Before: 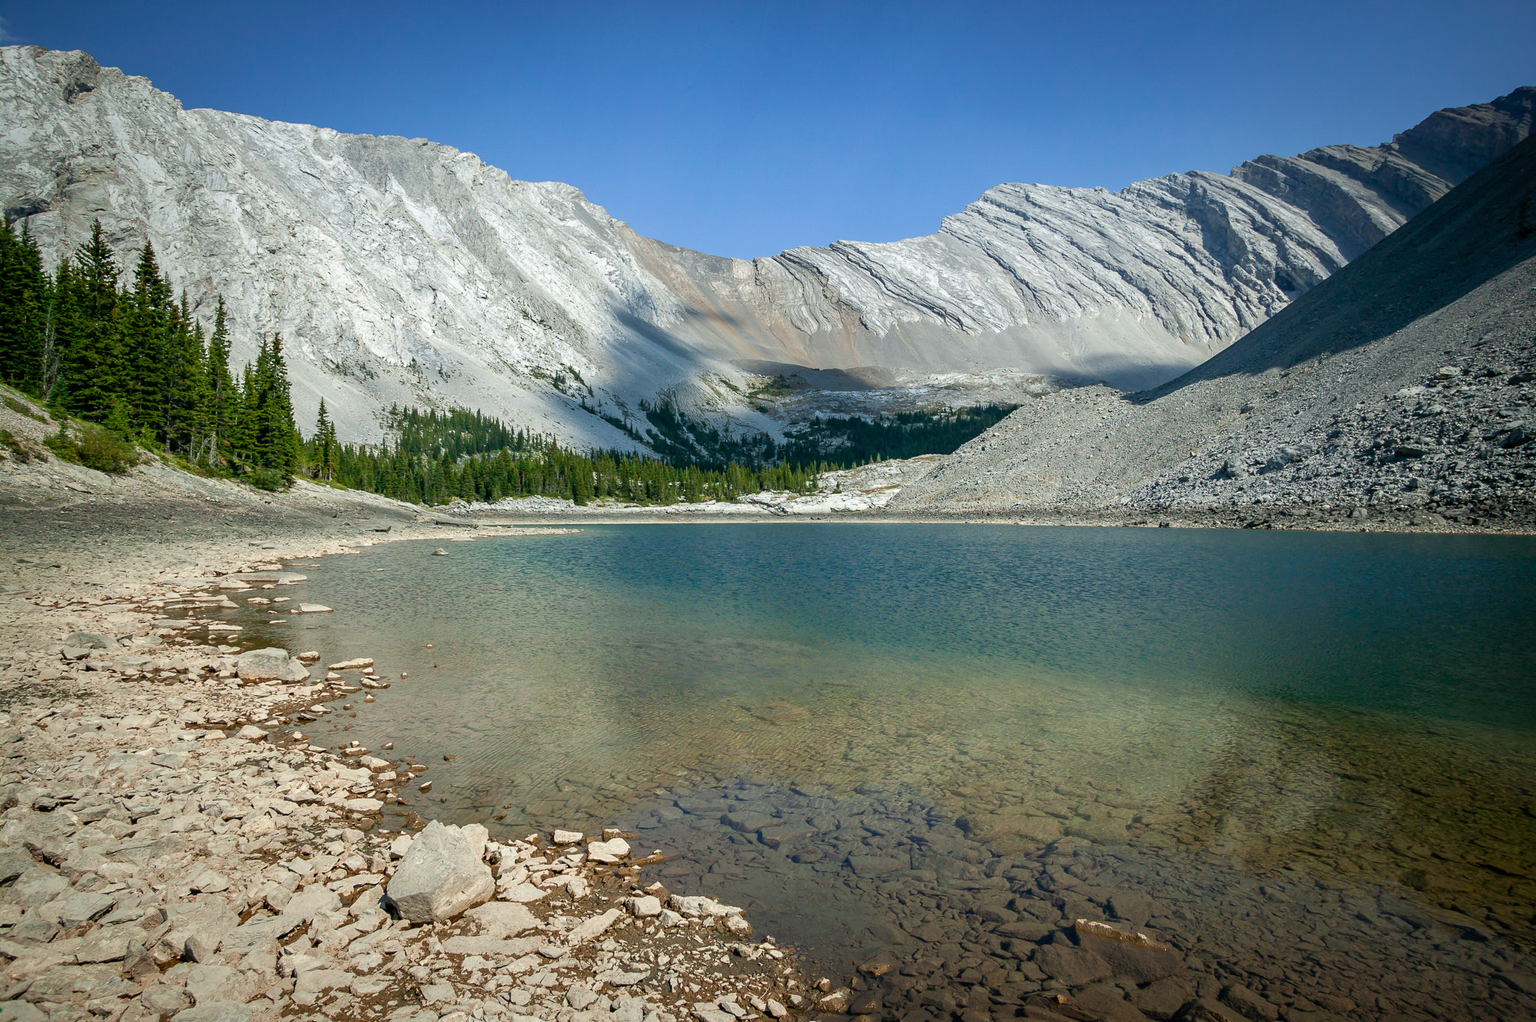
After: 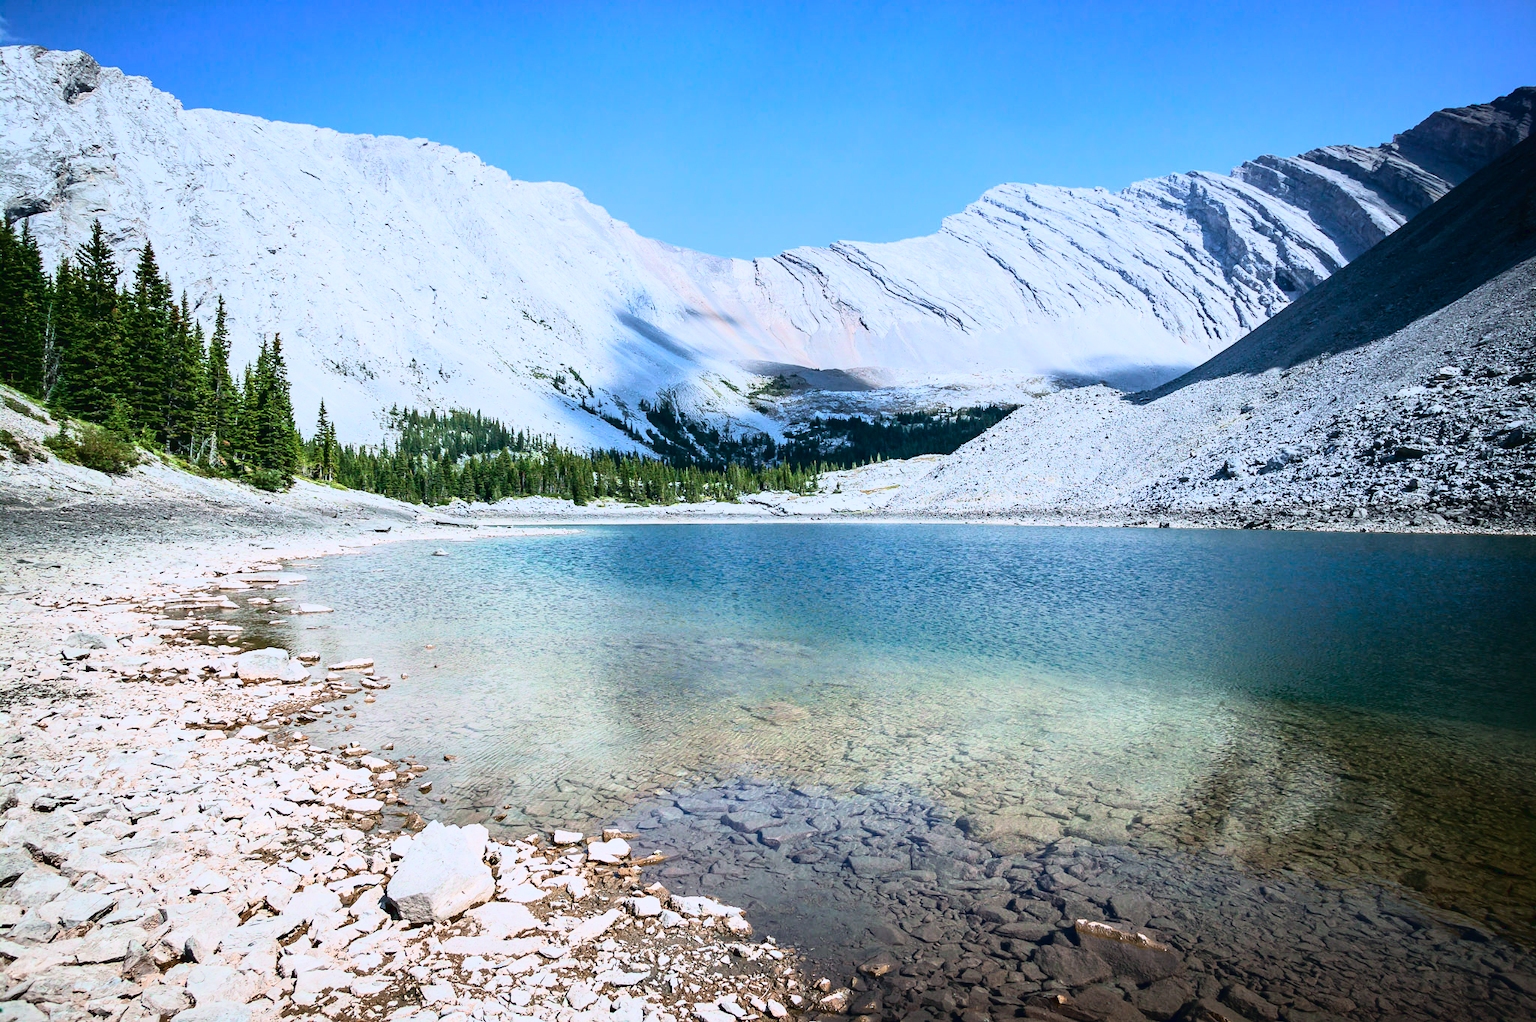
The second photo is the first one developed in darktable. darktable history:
tone equalizer: -8 EV 0.019 EV, -7 EV -0.03 EV, -6 EV 0.016 EV, -5 EV 0.051 EV, -4 EV 0.281 EV, -3 EV 0.639 EV, -2 EV 0.554 EV, -1 EV 0.2 EV, +0 EV 0.038 EV, edges refinement/feathering 500, mask exposure compensation -1.57 EV, preserve details no
color calibration: illuminant as shot in camera, x 0.377, y 0.393, temperature 4203.63 K
tone curve: curves: ch0 [(0.003, 0.032) (0.037, 0.037) (0.142, 0.117) (0.279, 0.311) (0.405, 0.49) (0.526, 0.651) (0.722, 0.857) (0.875, 0.946) (1, 0.98)]; ch1 [(0, 0) (0.305, 0.325) (0.453, 0.437) (0.482, 0.474) (0.501, 0.498) (0.515, 0.523) (0.559, 0.591) (0.6, 0.643) (0.656, 0.707) (1, 1)]; ch2 [(0, 0) (0.323, 0.277) (0.424, 0.396) (0.479, 0.484) (0.499, 0.502) (0.515, 0.537) (0.573, 0.602) (0.653, 0.675) (0.75, 0.756) (1, 1)]
